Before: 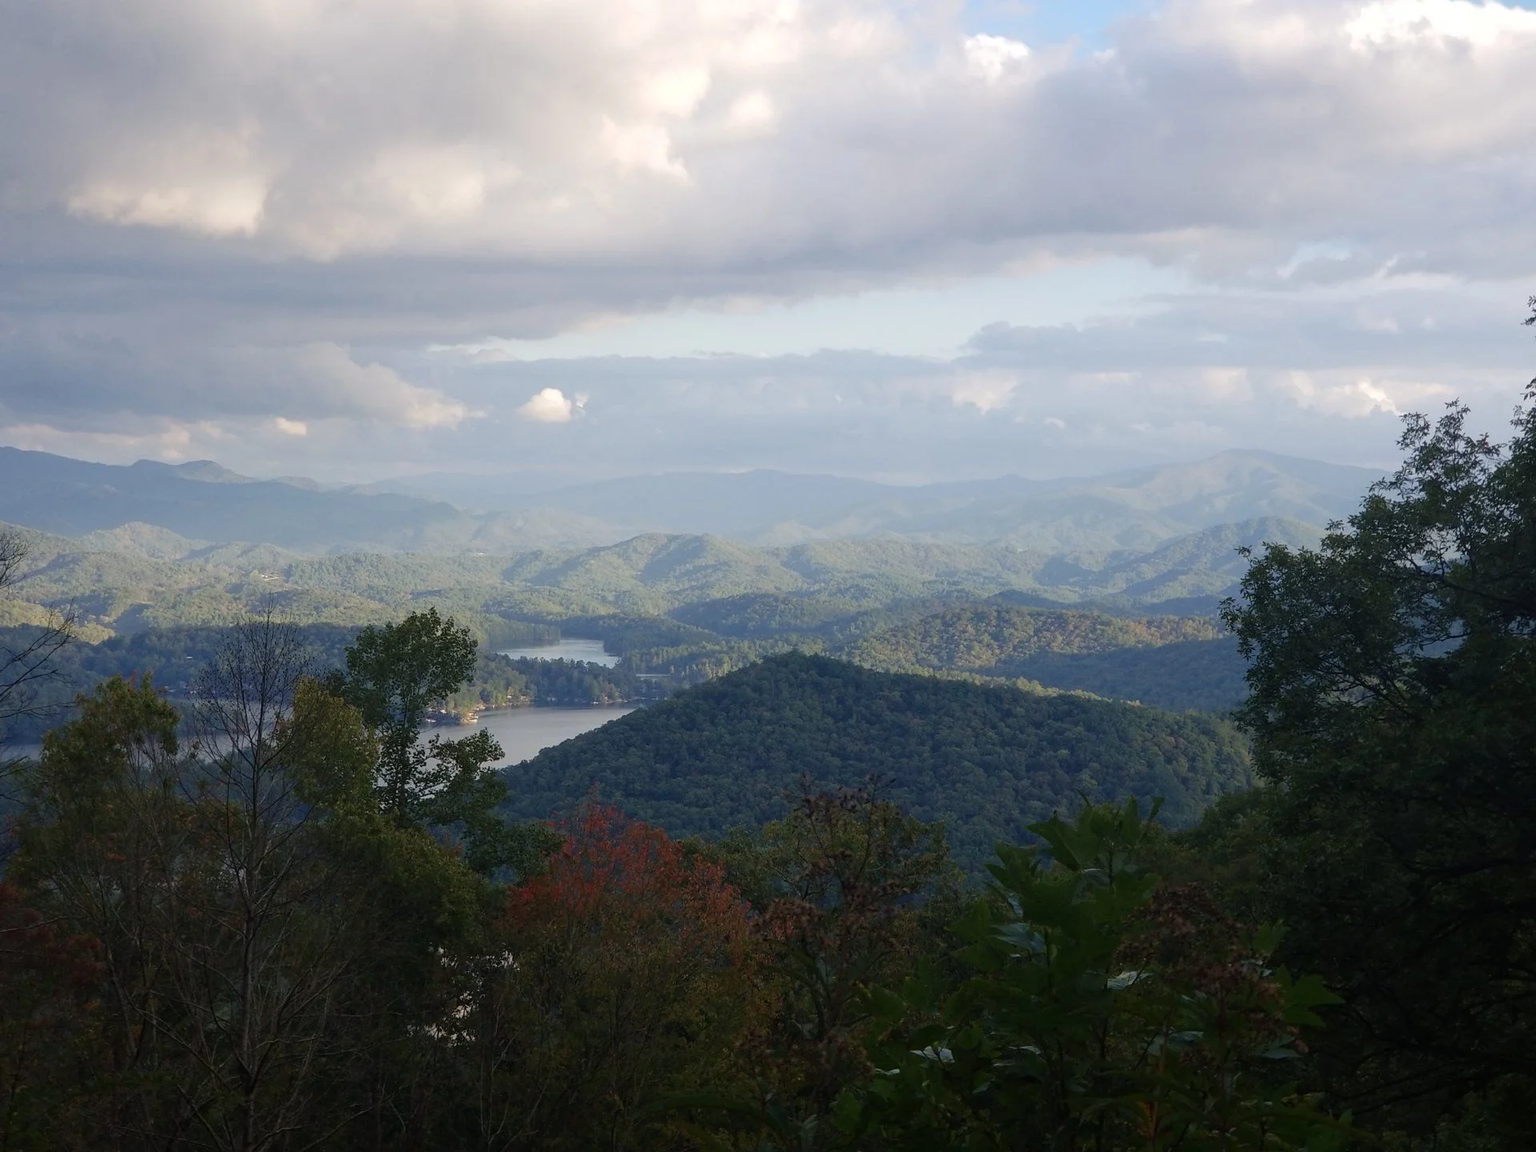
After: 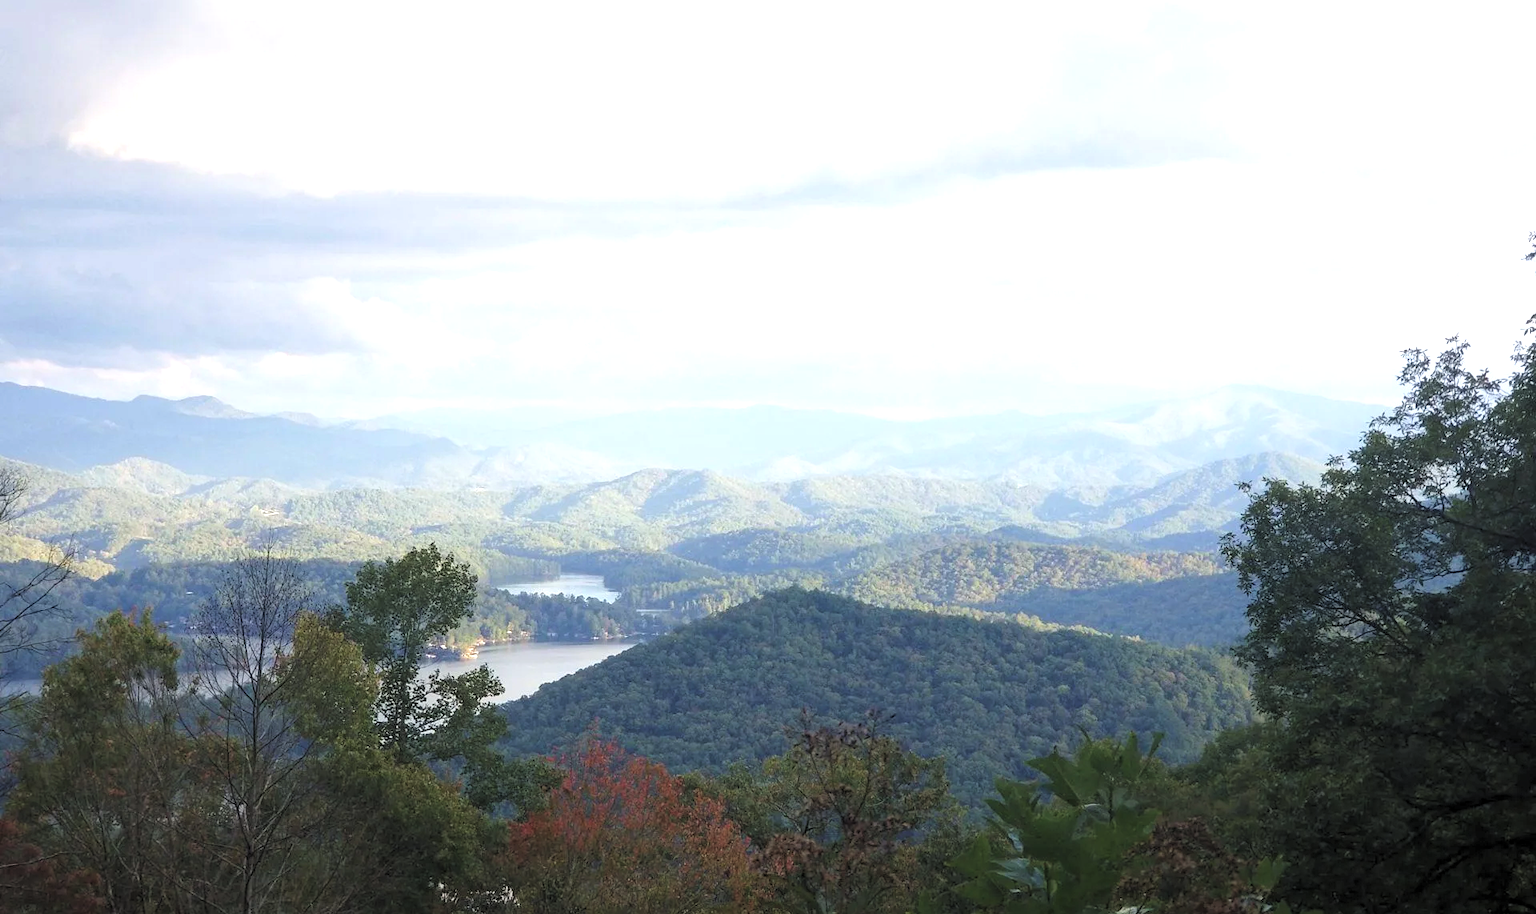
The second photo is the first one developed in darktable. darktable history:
crop and rotate: top 5.667%, bottom 14.937%
exposure: black level correction -0.005, exposure 1.002 EV, compensate highlight preservation false
white balance: emerald 1
rgb levels: levels [[0.013, 0.434, 0.89], [0, 0.5, 1], [0, 0.5, 1]]
